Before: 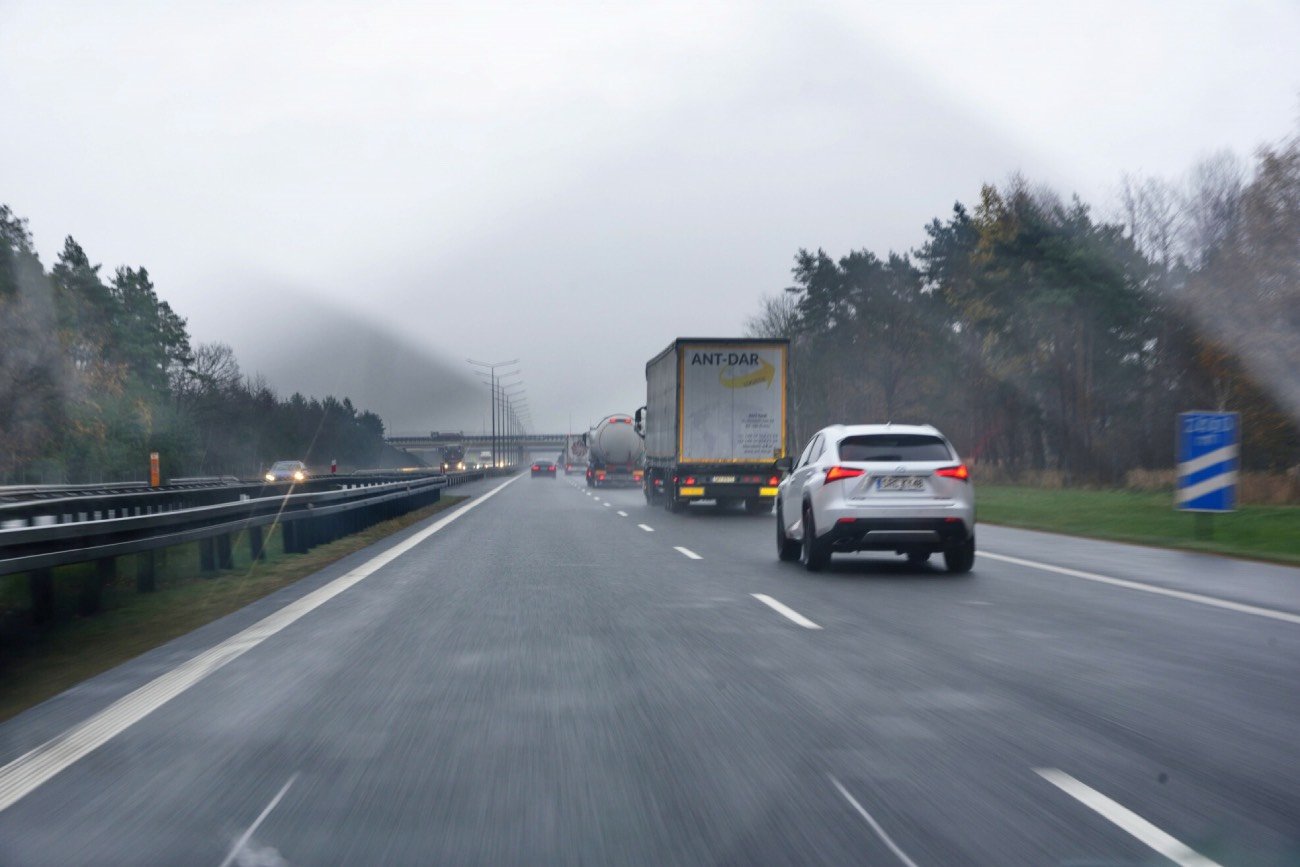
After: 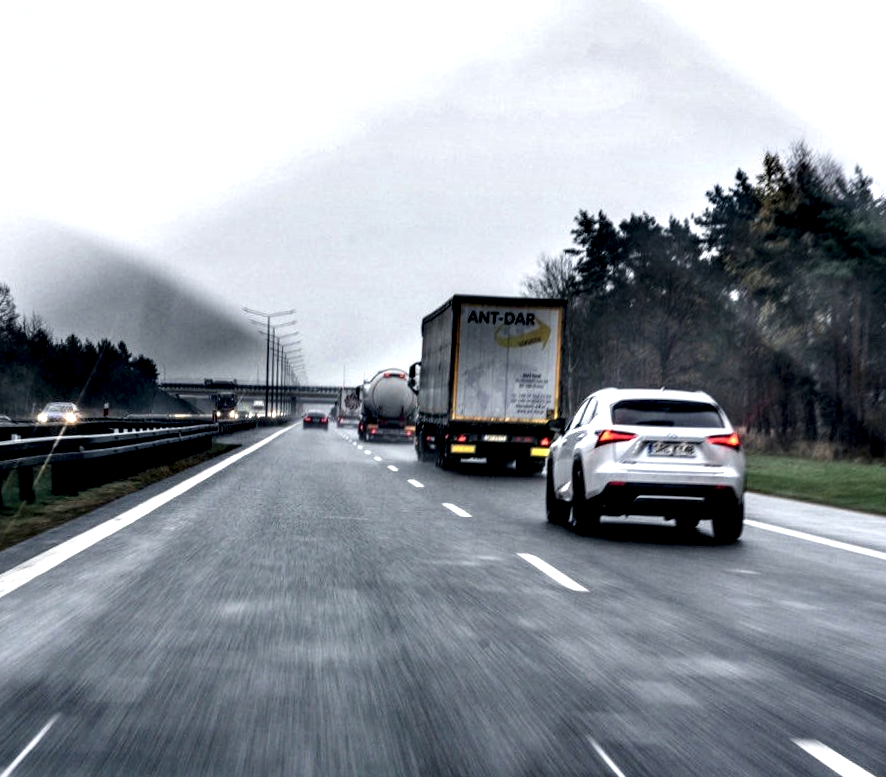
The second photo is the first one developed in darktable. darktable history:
rotate and perspective: rotation -1°, crop left 0.011, crop right 0.989, crop top 0.025, crop bottom 0.975
crop and rotate: angle -3.27°, left 14.277%, top 0.028%, right 10.766%, bottom 0.028%
local contrast: highlights 115%, shadows 42%, detail 293%
